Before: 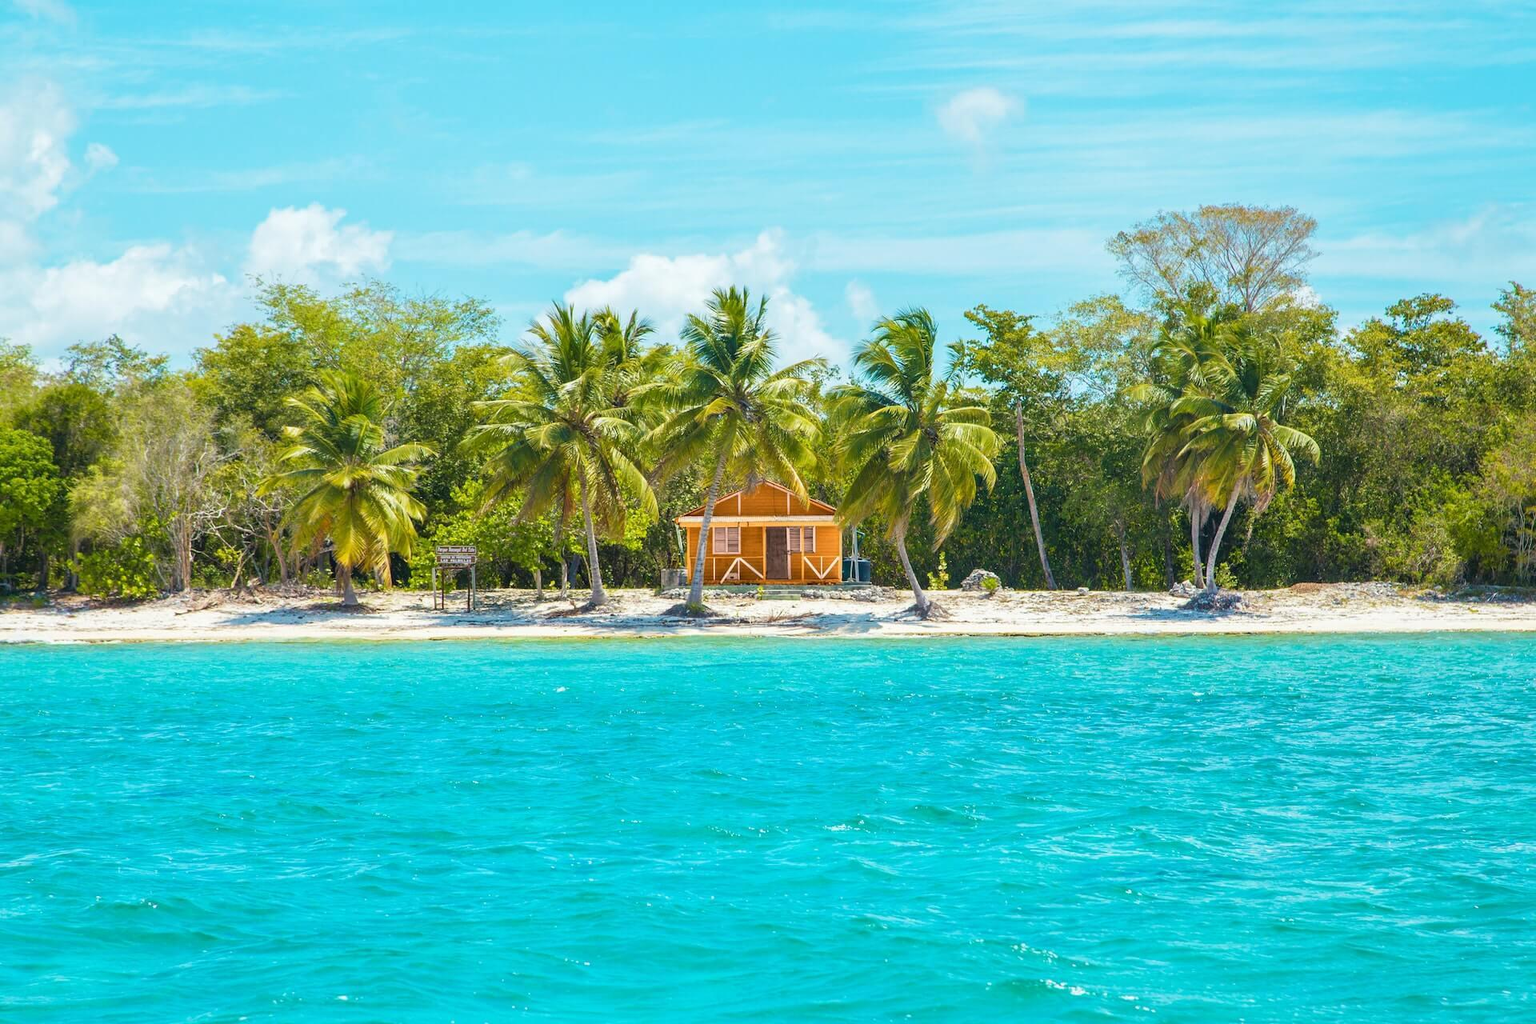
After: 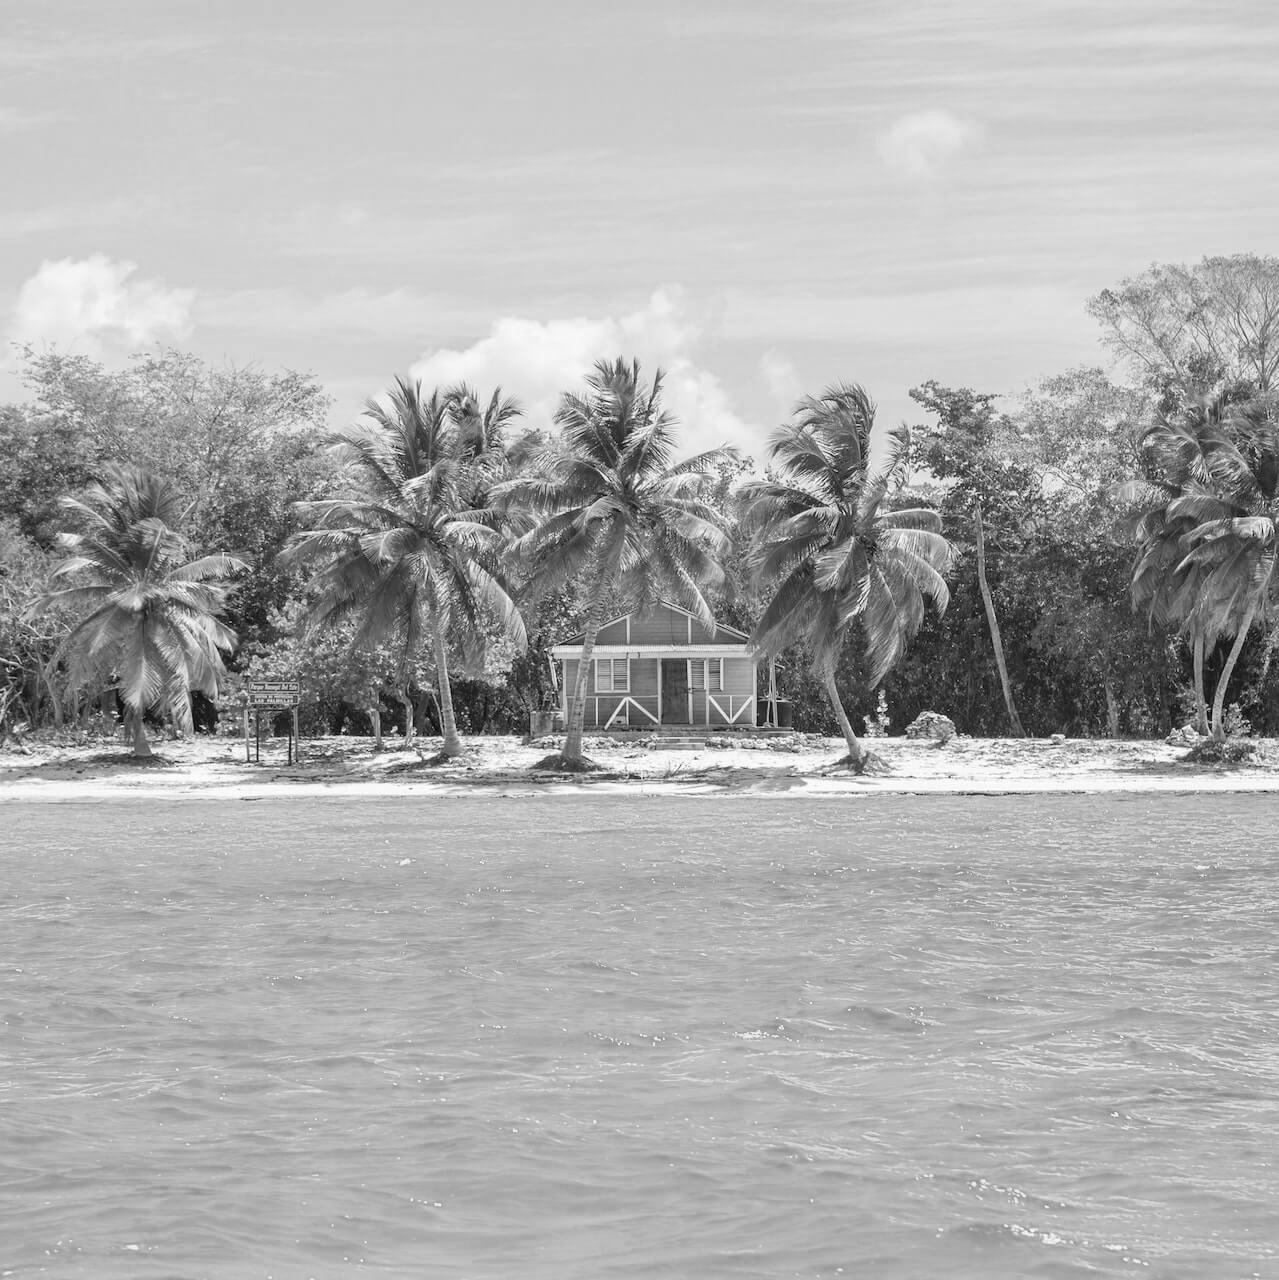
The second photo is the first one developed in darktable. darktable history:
crop: left 15.419%, right 17.914%
monochrome: on, module defaults
